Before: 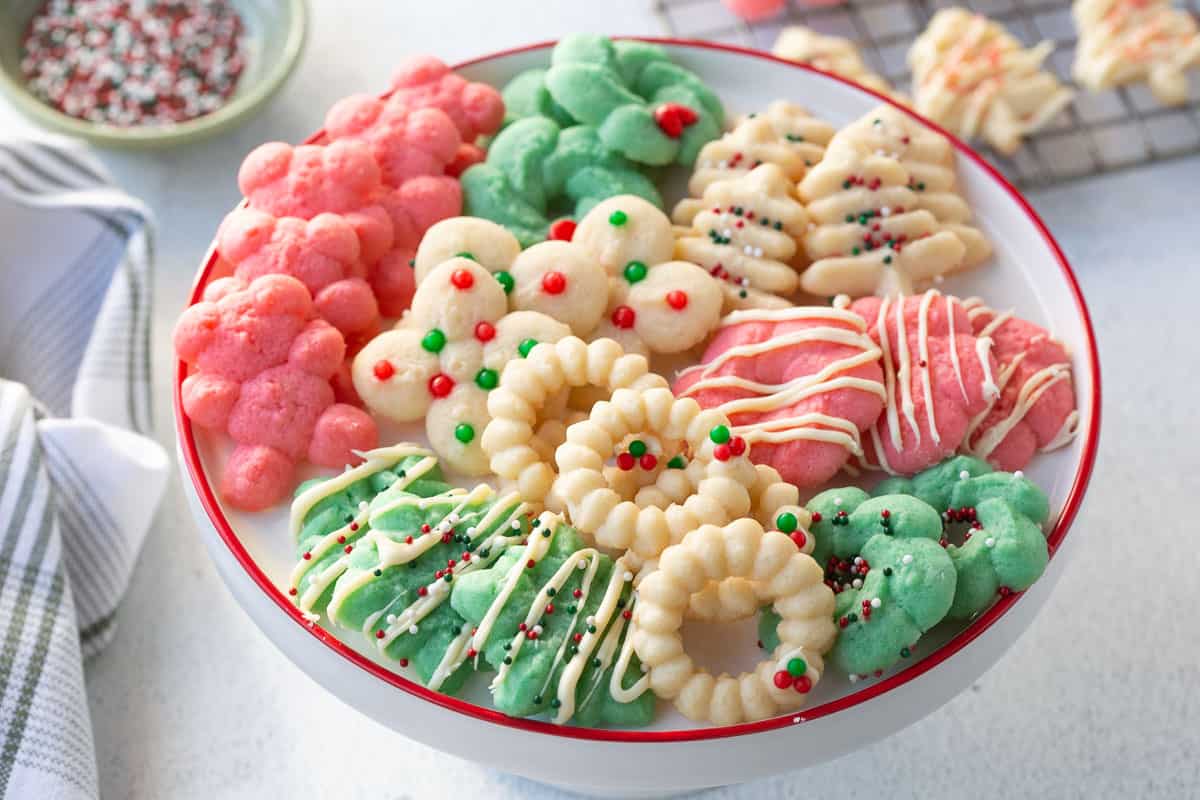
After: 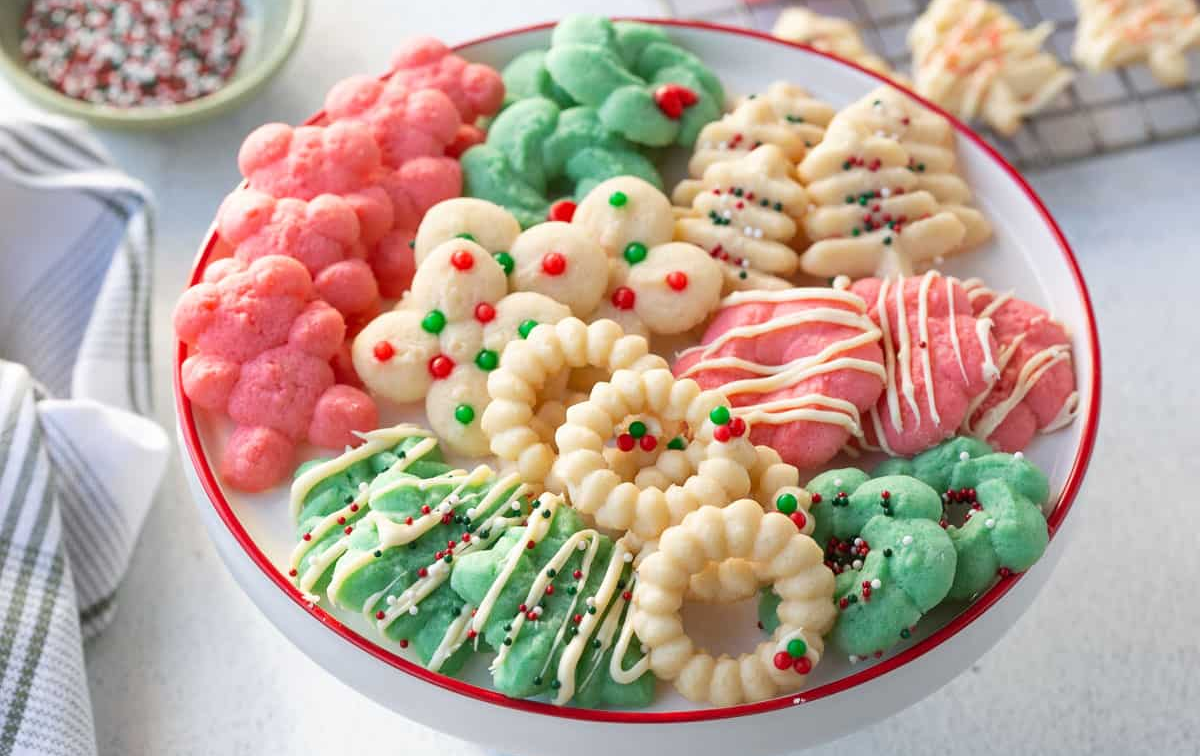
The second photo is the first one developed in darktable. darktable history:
crop and rotate: top 2.479%, bottom 3.018%
